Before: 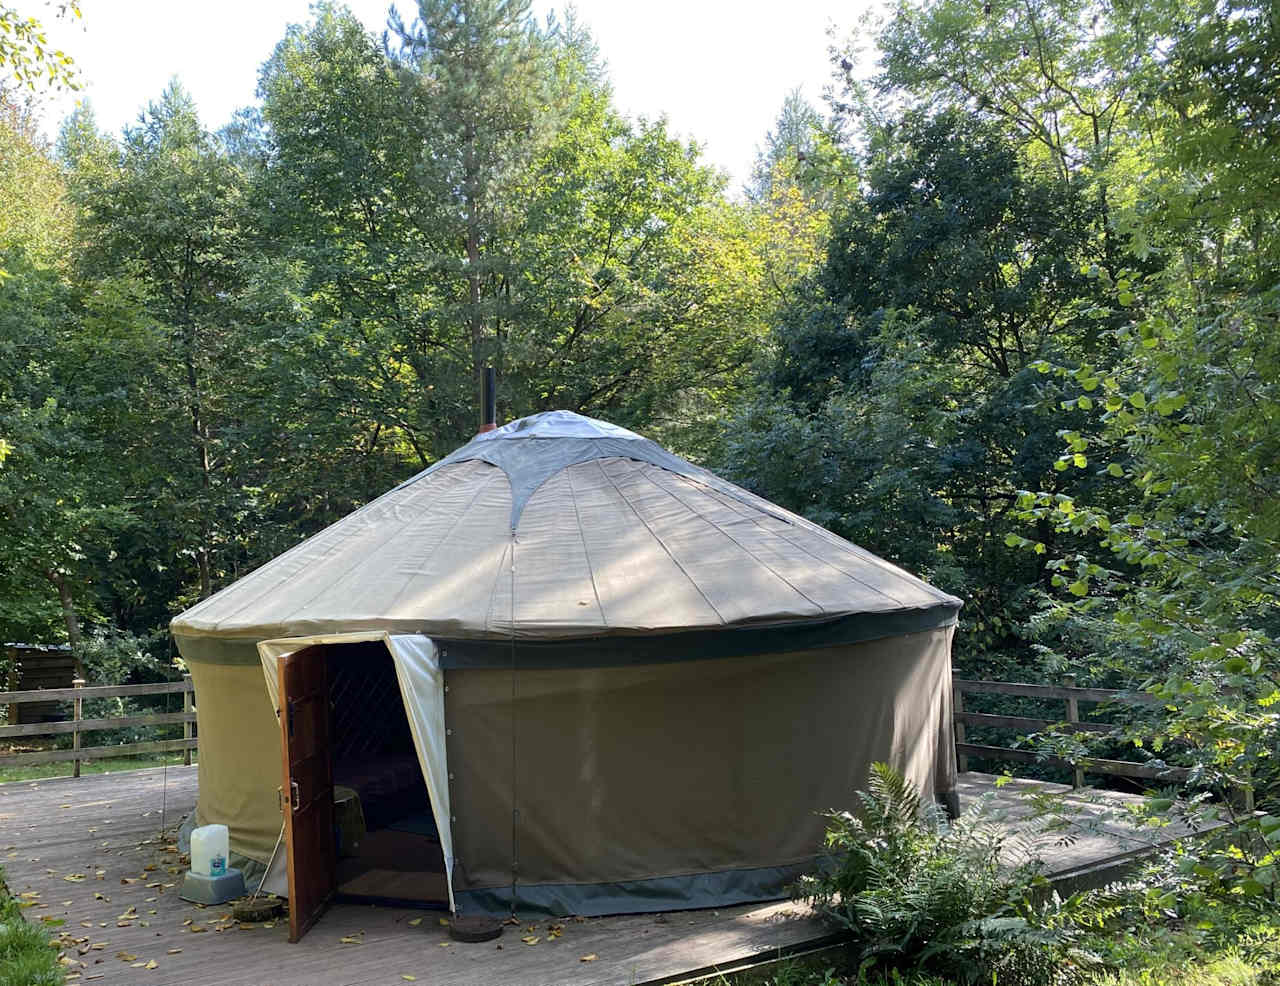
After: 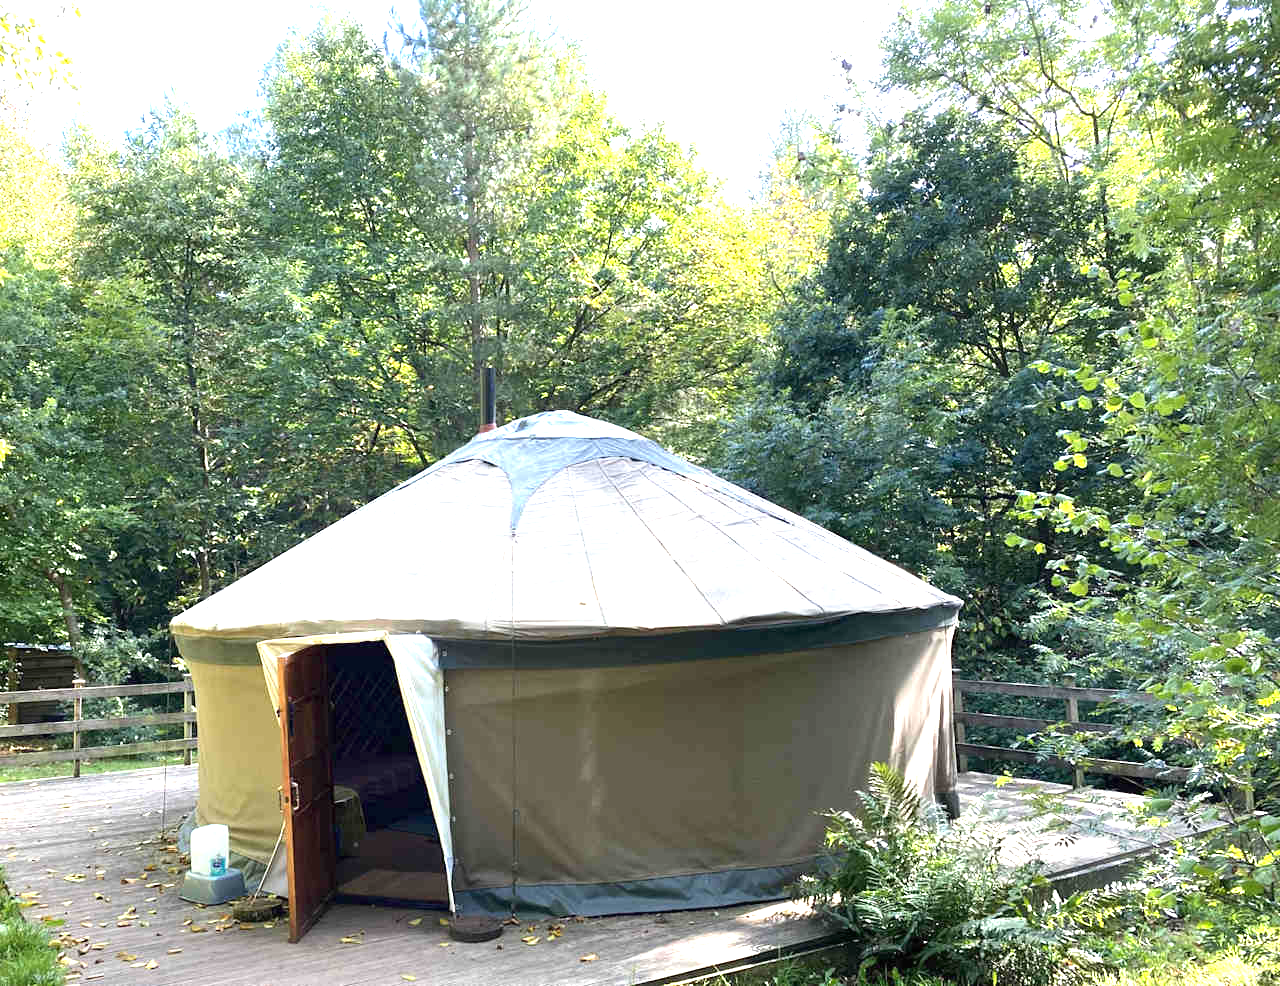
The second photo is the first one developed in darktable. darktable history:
exposure: black level correction 0, exposure 1.377 EV, compensate highlight preservation false
